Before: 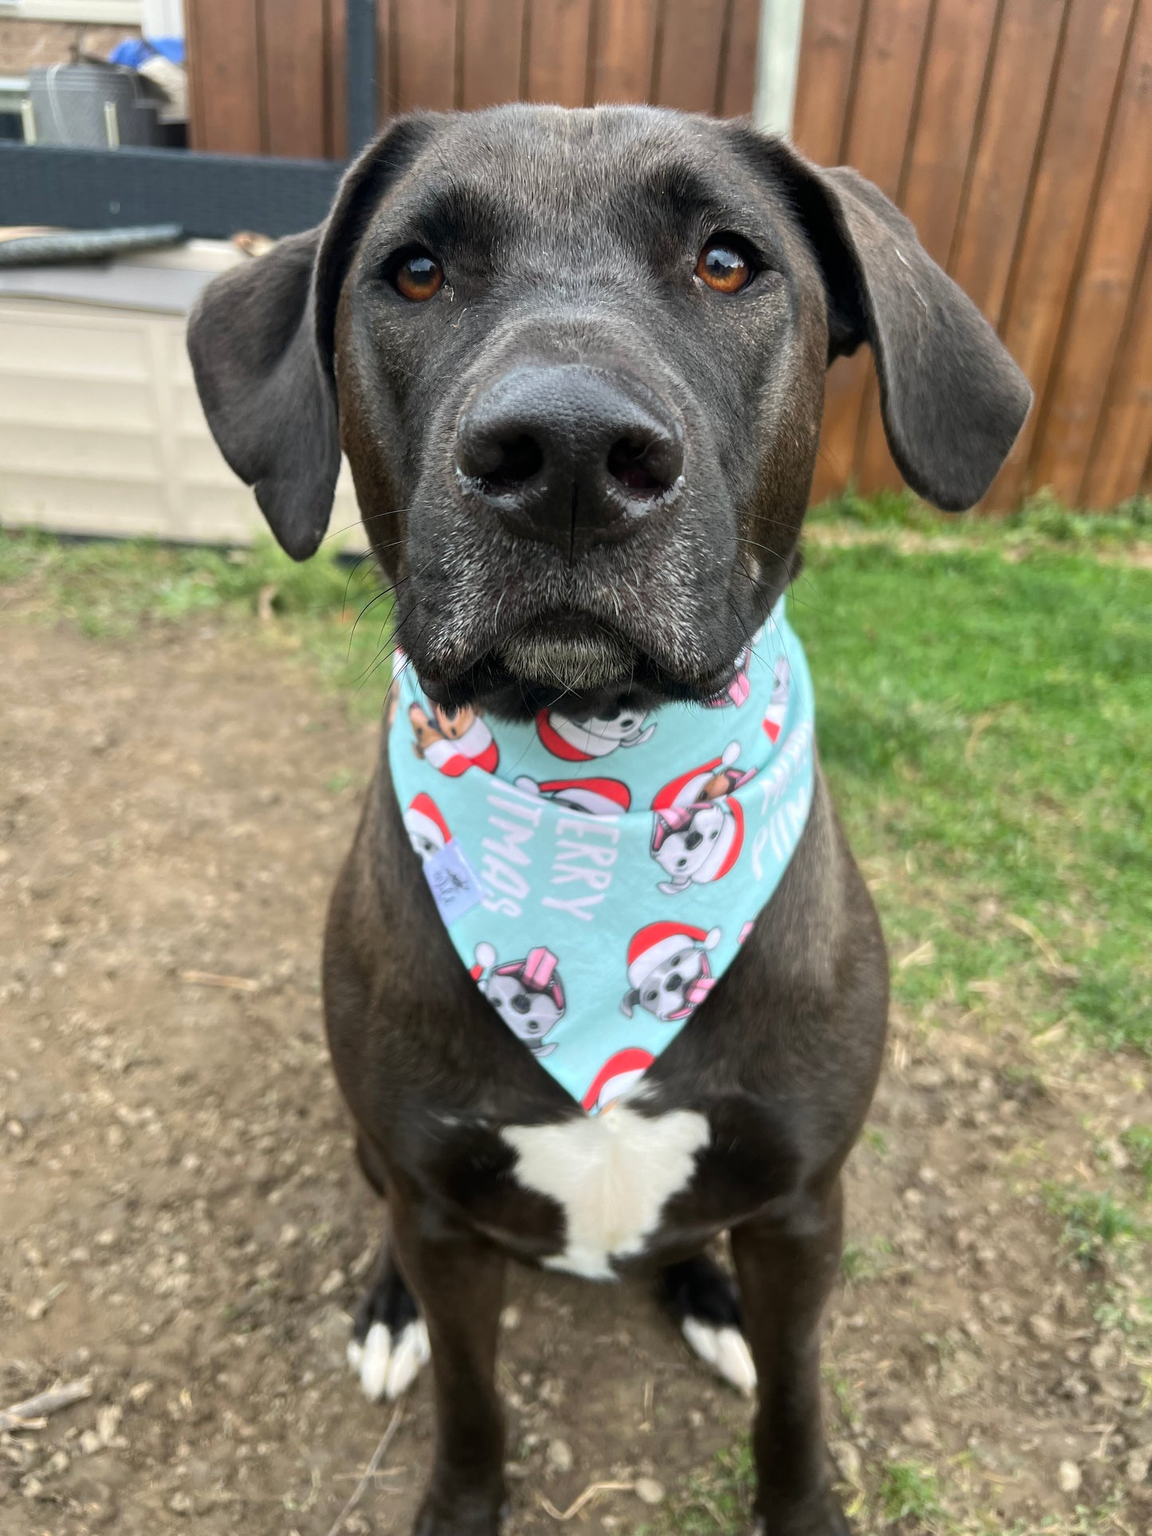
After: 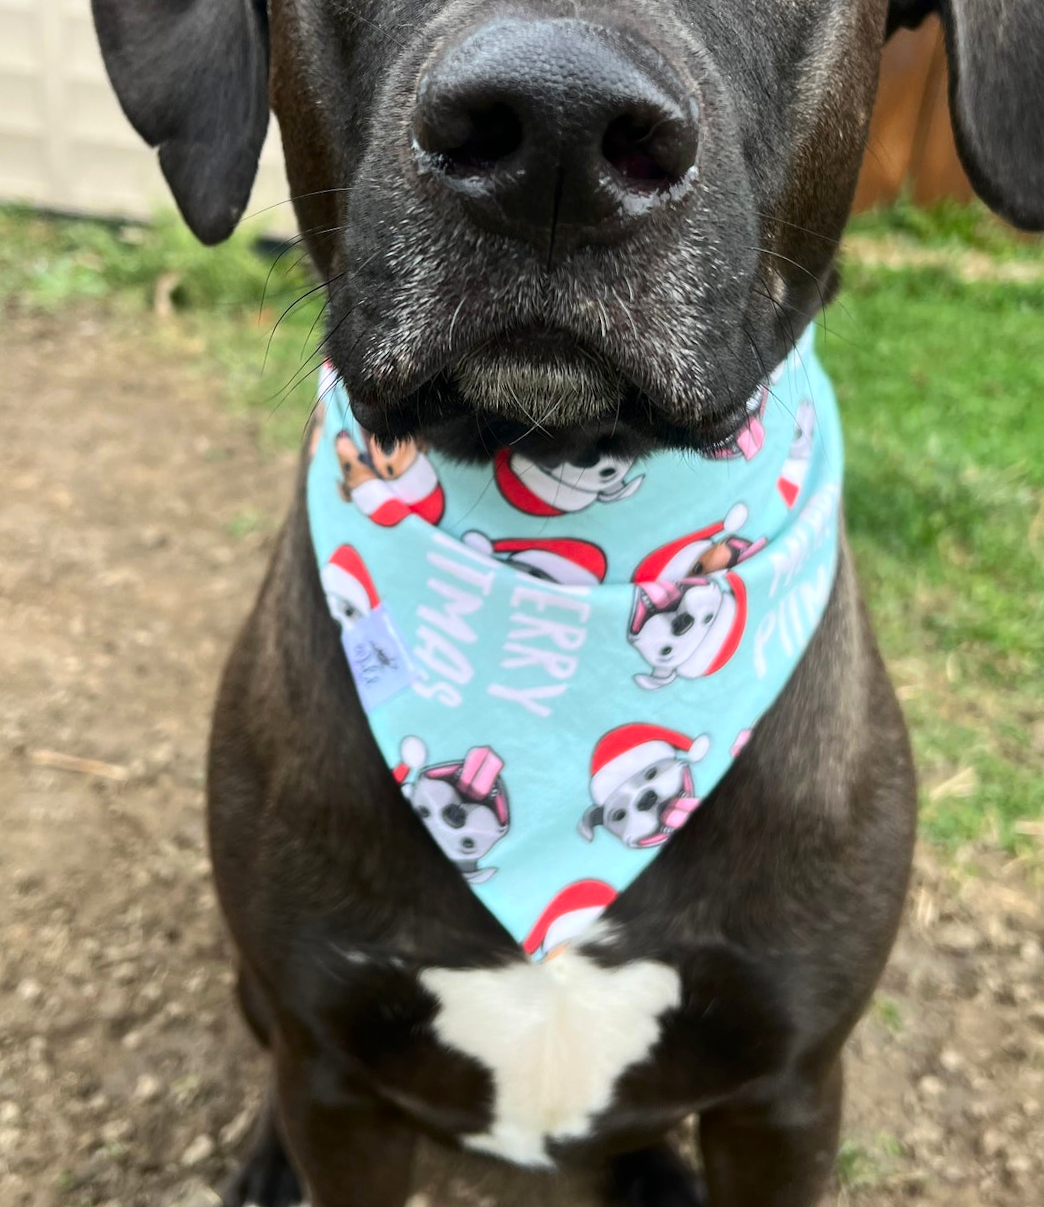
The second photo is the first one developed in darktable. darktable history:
crop and rotate: angle -3.37°, left 9.79%, top 20.73%, right 12.42%, bottom 11.82%
contrast brightness saturation: contrast 0.15, brightness -0.01, saturation 0.1
